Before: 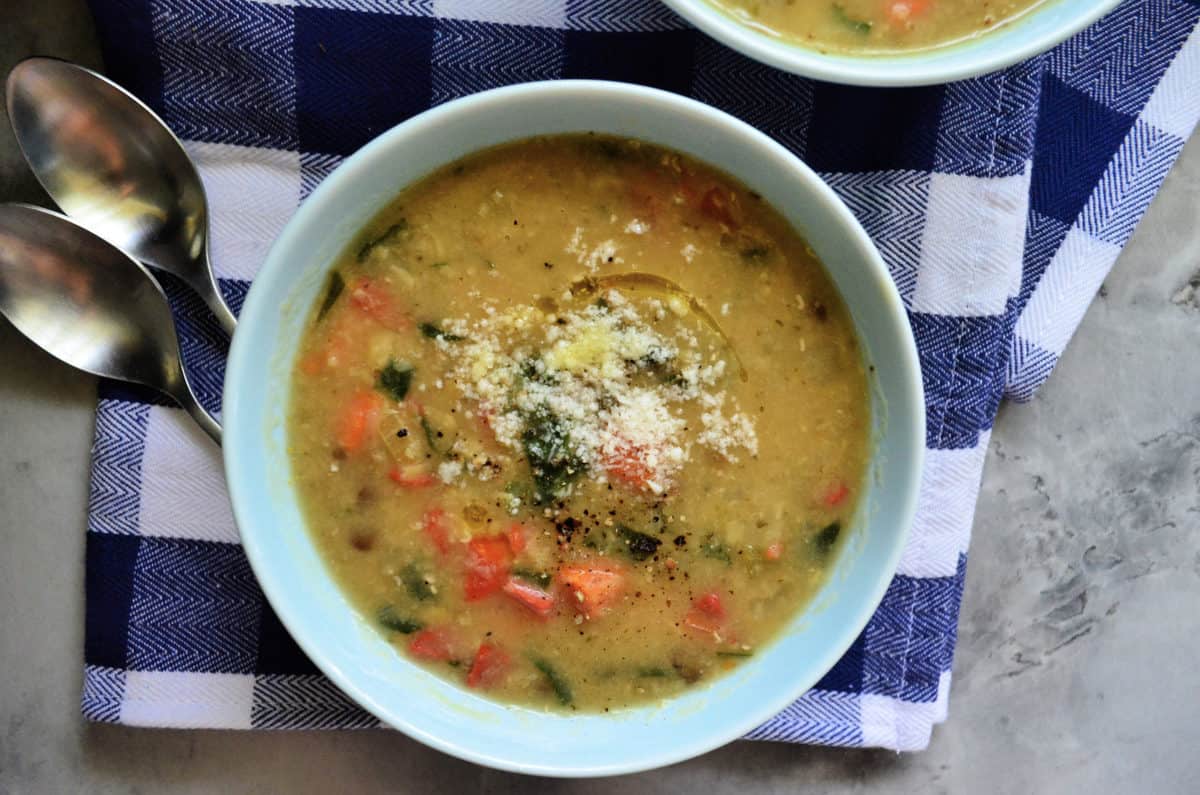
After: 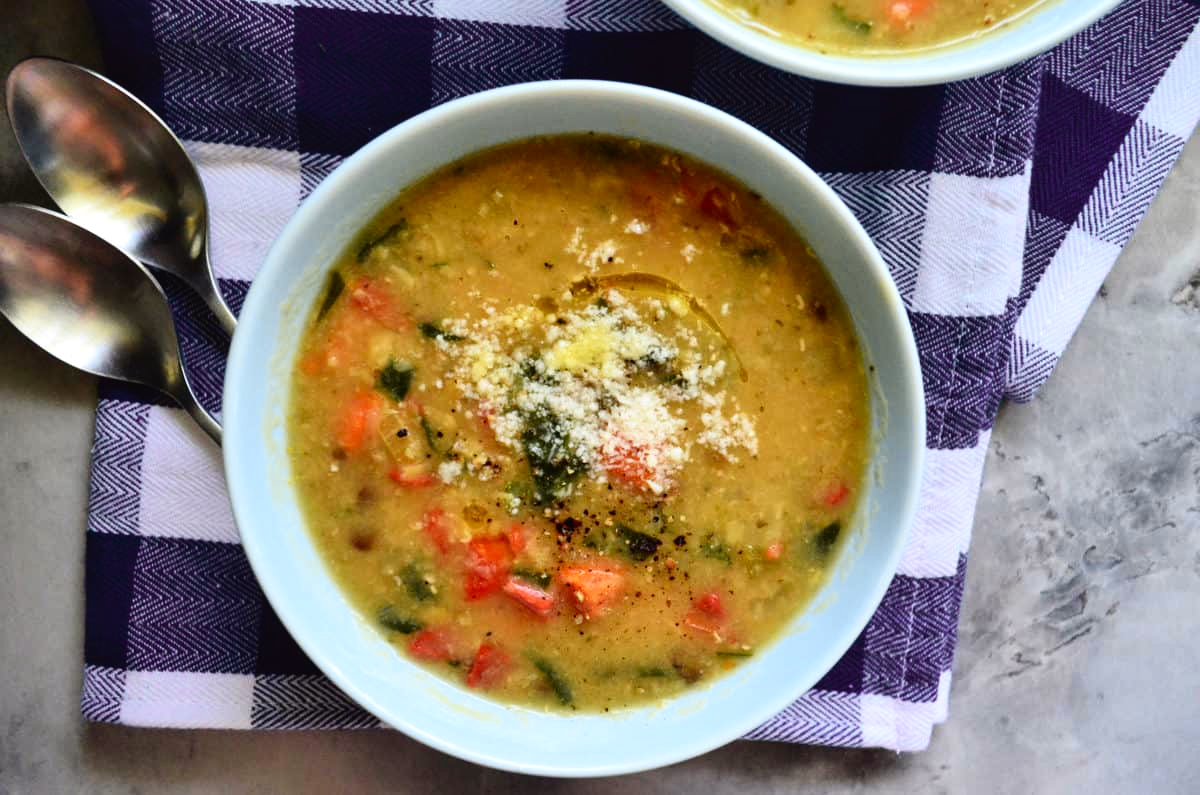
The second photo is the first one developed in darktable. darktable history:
local contrast: highlights 104%, shadows 103%, detail 119%, midtone range 0.2
tone curve: curves: ch0 [(0, 0.036) (0.119, 0.115) (0.461, 0.479) (0.715, 0.767) (0.817, 0.865) (1, 0.998)]; ch1 [(0, 0) (0.377, 0.416) (0.44, 0.461) (0.487, 0.49) (0.514, 0.525) (0.538, 0.561) (0.67, 0.713) (1, 1)]; ch2 [(0, 0) (0.38, 0.405) (0.463, 0.445) (0.492, 0.486) (0.529, 0.533) (0.578, 0.59) (0.653, 0.698) (1, 1)], color space Lab, independent channels, preserve colors none
